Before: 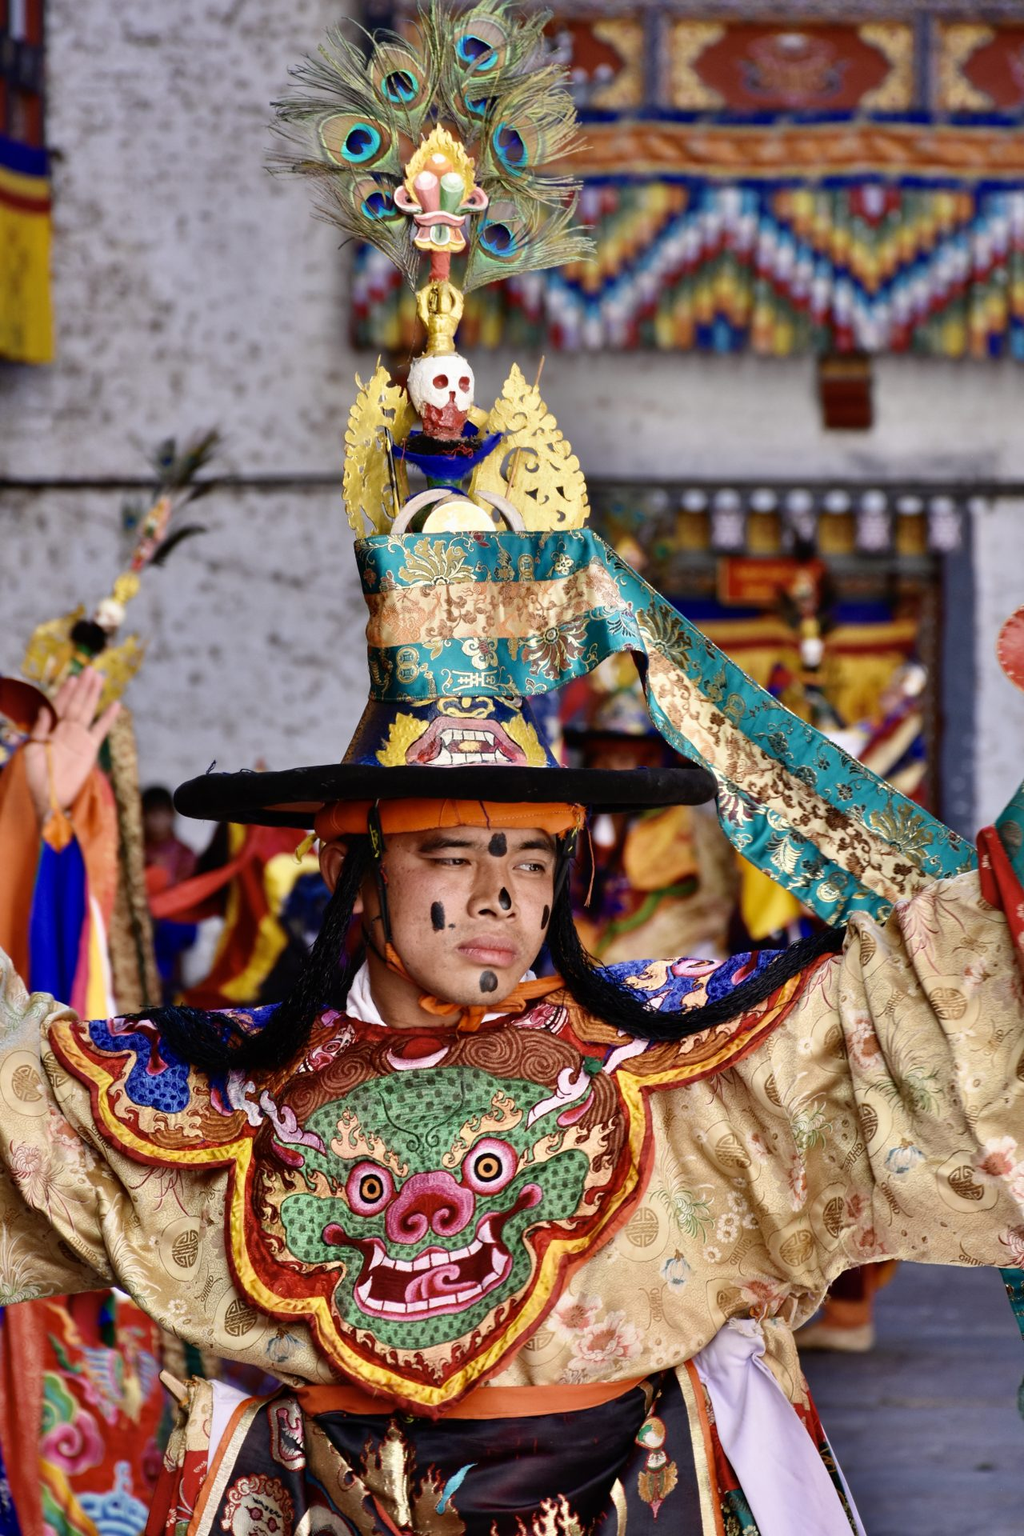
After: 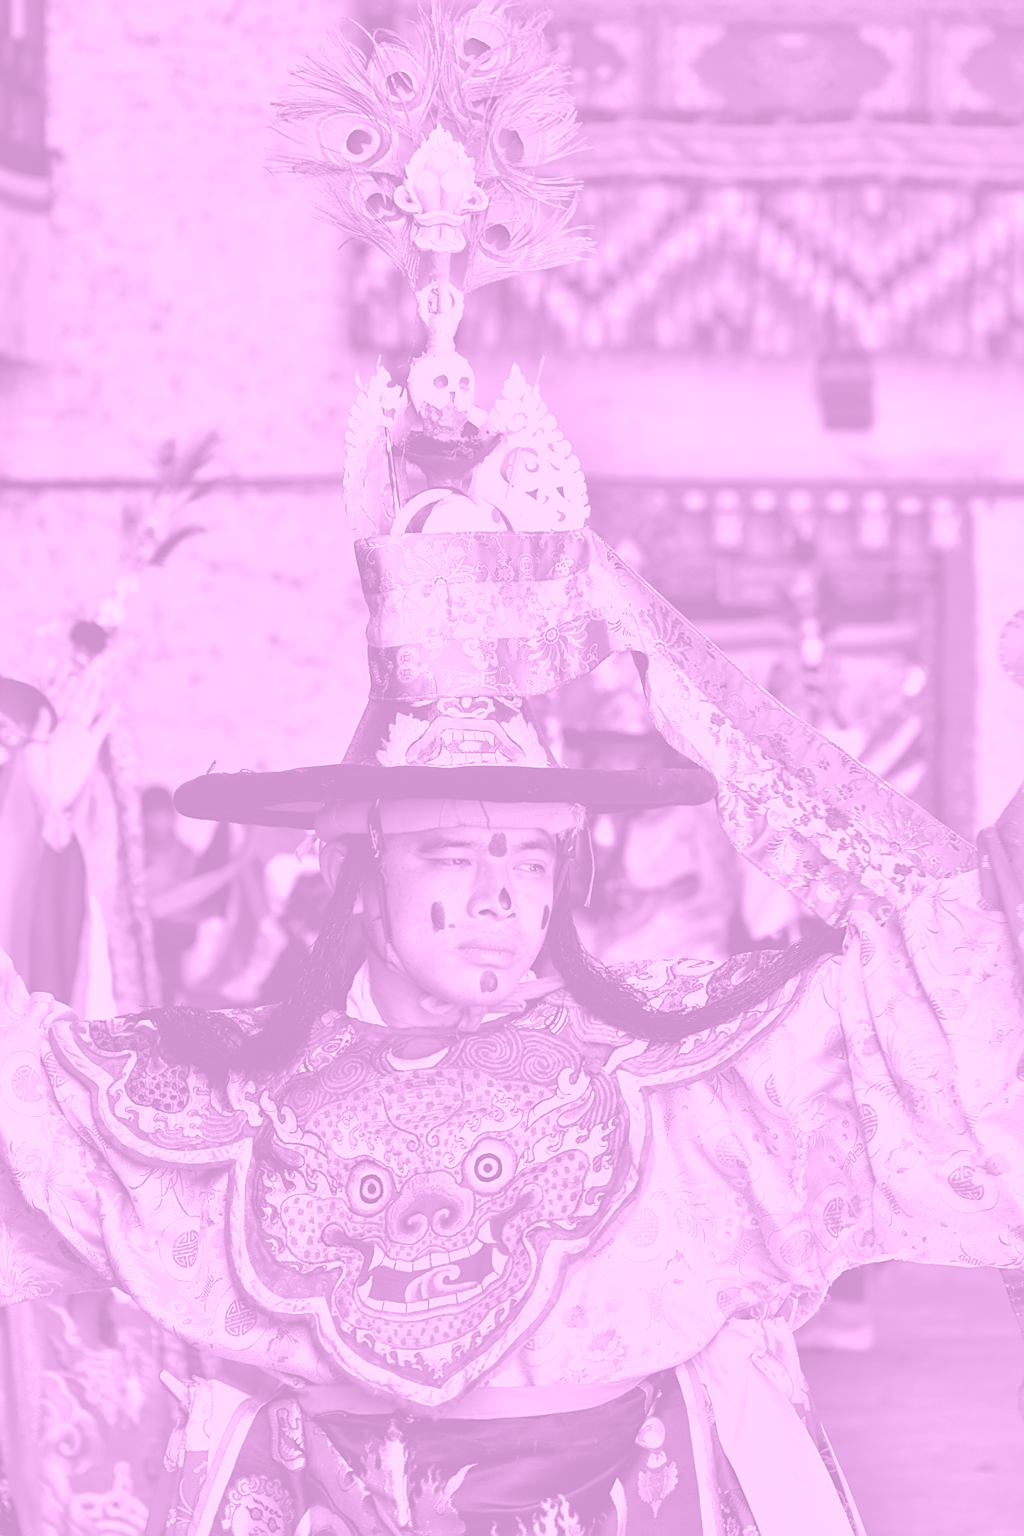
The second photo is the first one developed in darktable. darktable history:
sharpen: on, module defaults
colorize: hue 331.2°, saturation 75%, source mix 30.28%, lightness 70.52%, version 1
tone equalizer: -7 EV -0.63 EV, -6 EV 1 EV, -5 EV -0.45 EV, -4 EV 0.43 EV, -3 EV 0.41 EV, -2 EV 0.15 EV, -1 EV -0.15 EV, +0 EV -0.39 EV, smoothing diameter 25%, edges refinement/feathering 10, preserve details guided filter
